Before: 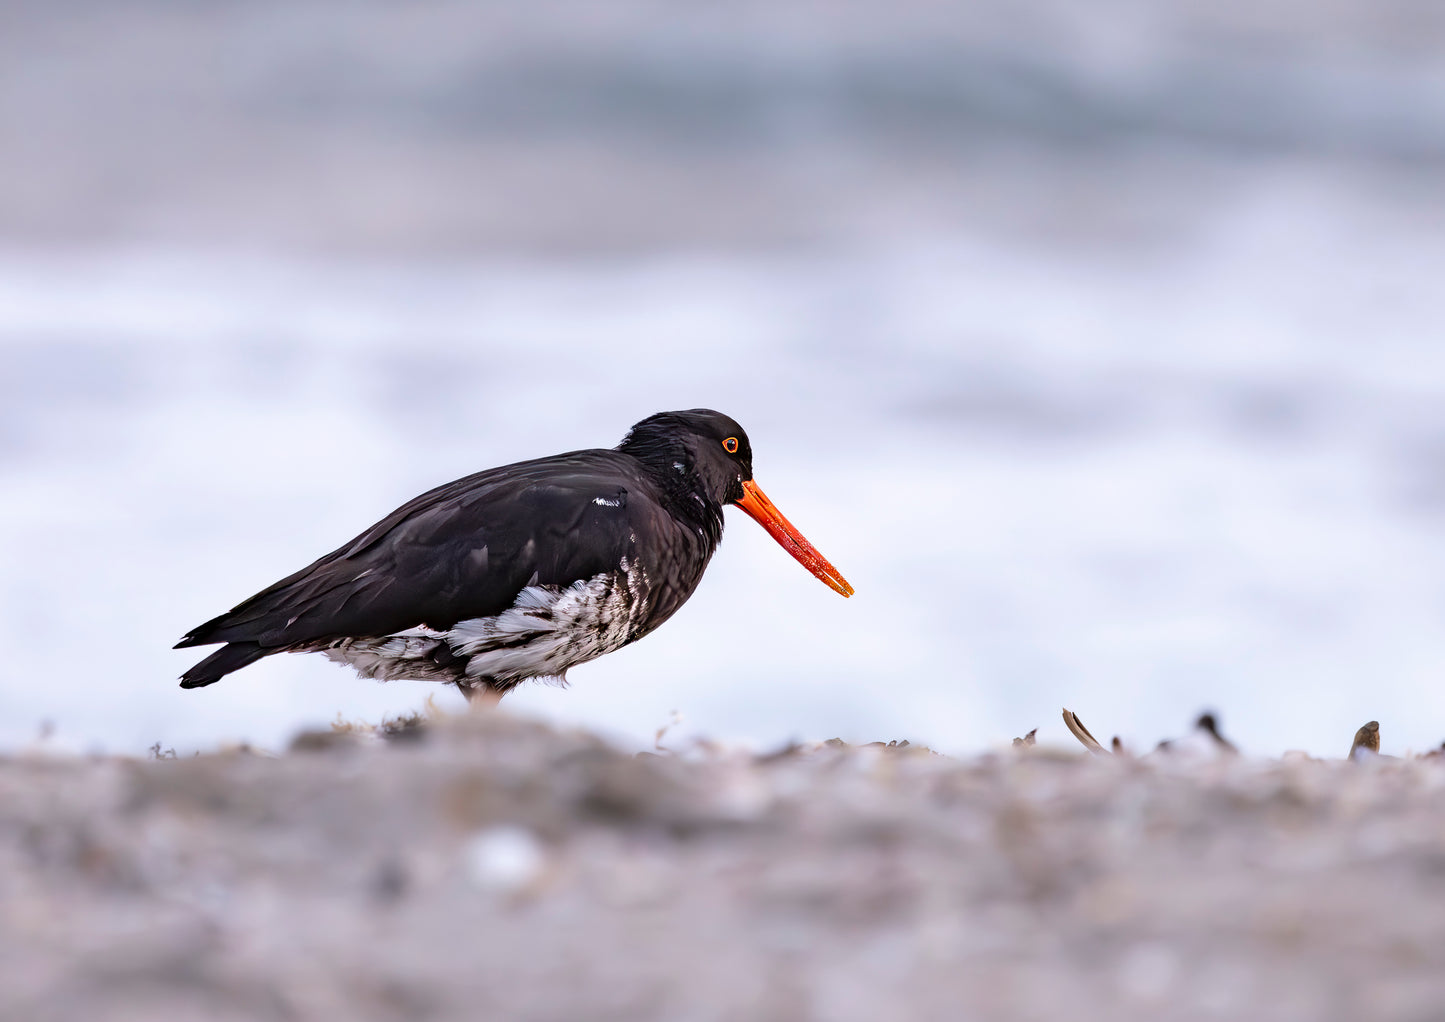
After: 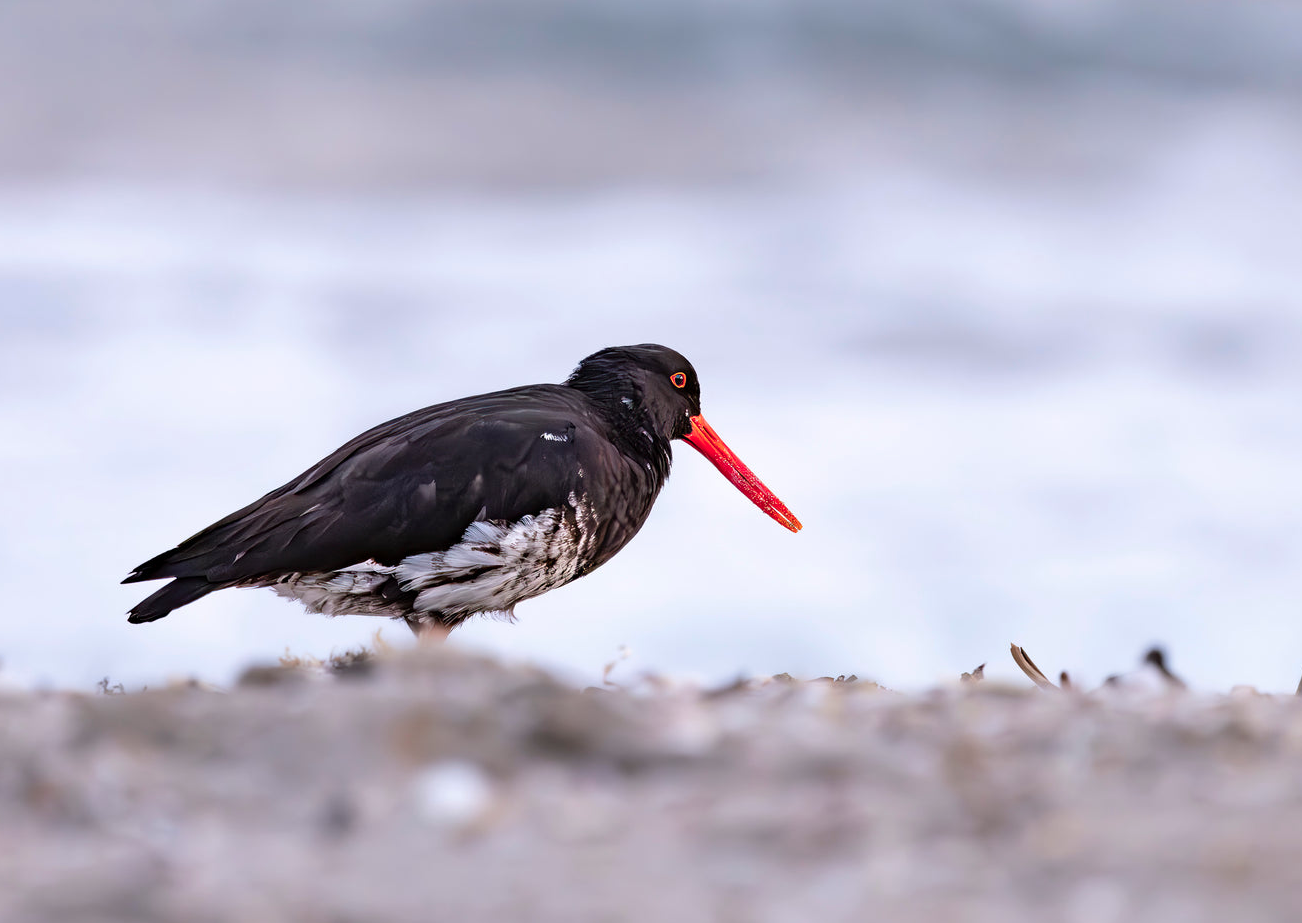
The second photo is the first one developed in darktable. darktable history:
crop: left 3.644%, top 6.443%, right 6.187%, bottom 3.214%
color zones: curves: ch1 [(0.263, 0.53) (0.376, 0.287) (0.487, 0.512) (0.748, 0.547) (1, 0.513)]; ch2 [(0.262, 0.45) (0.751, 0.477)]
